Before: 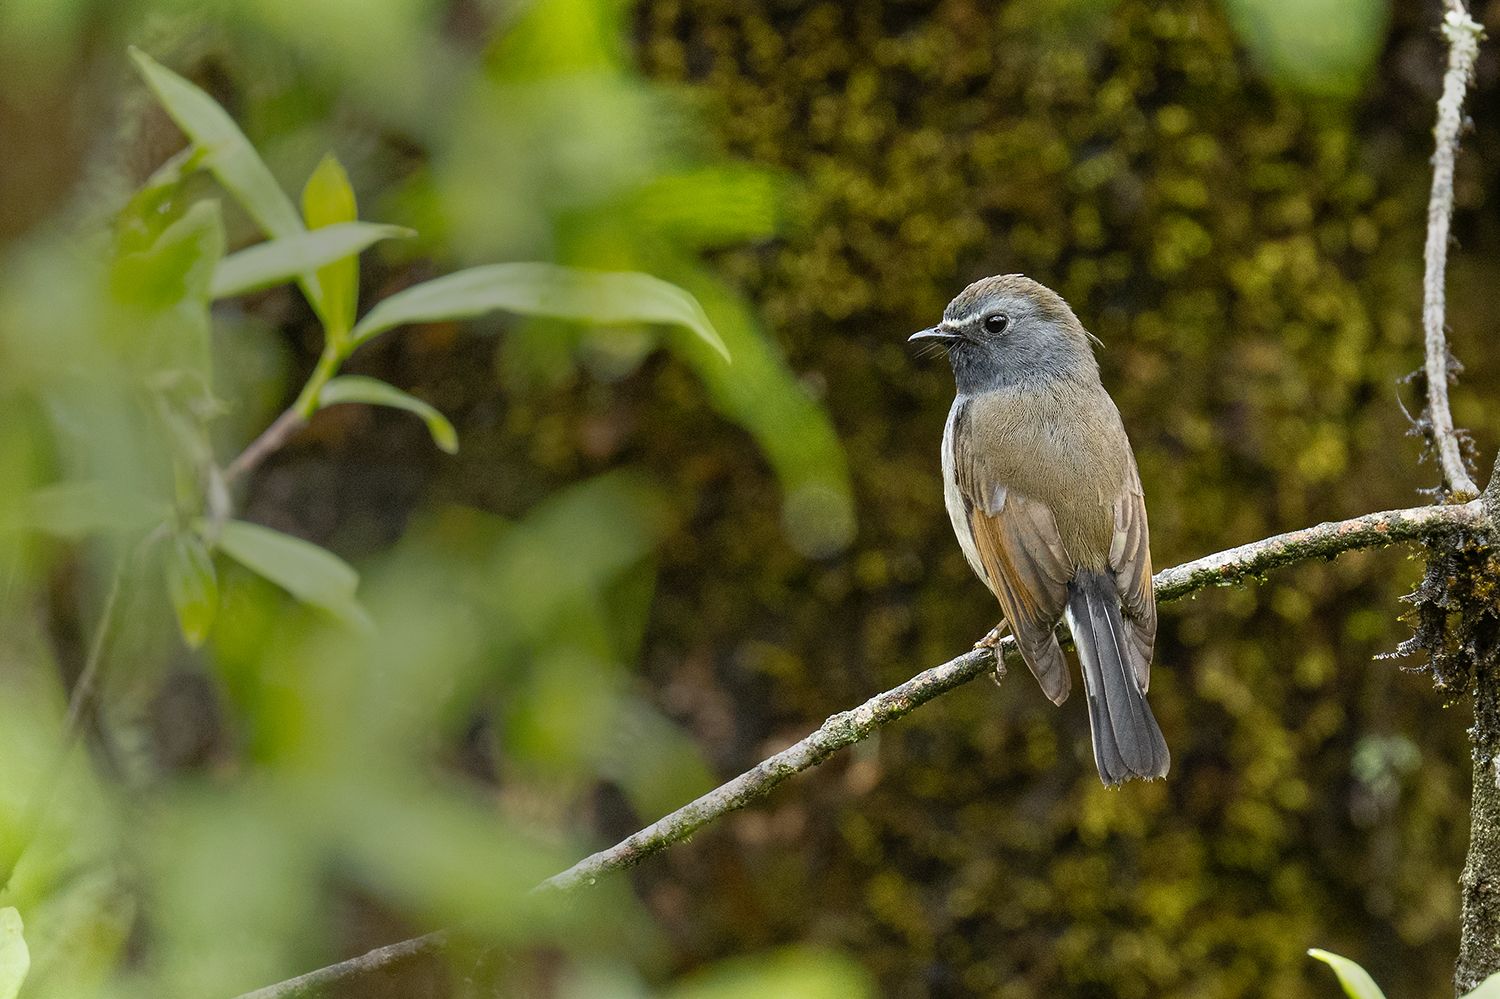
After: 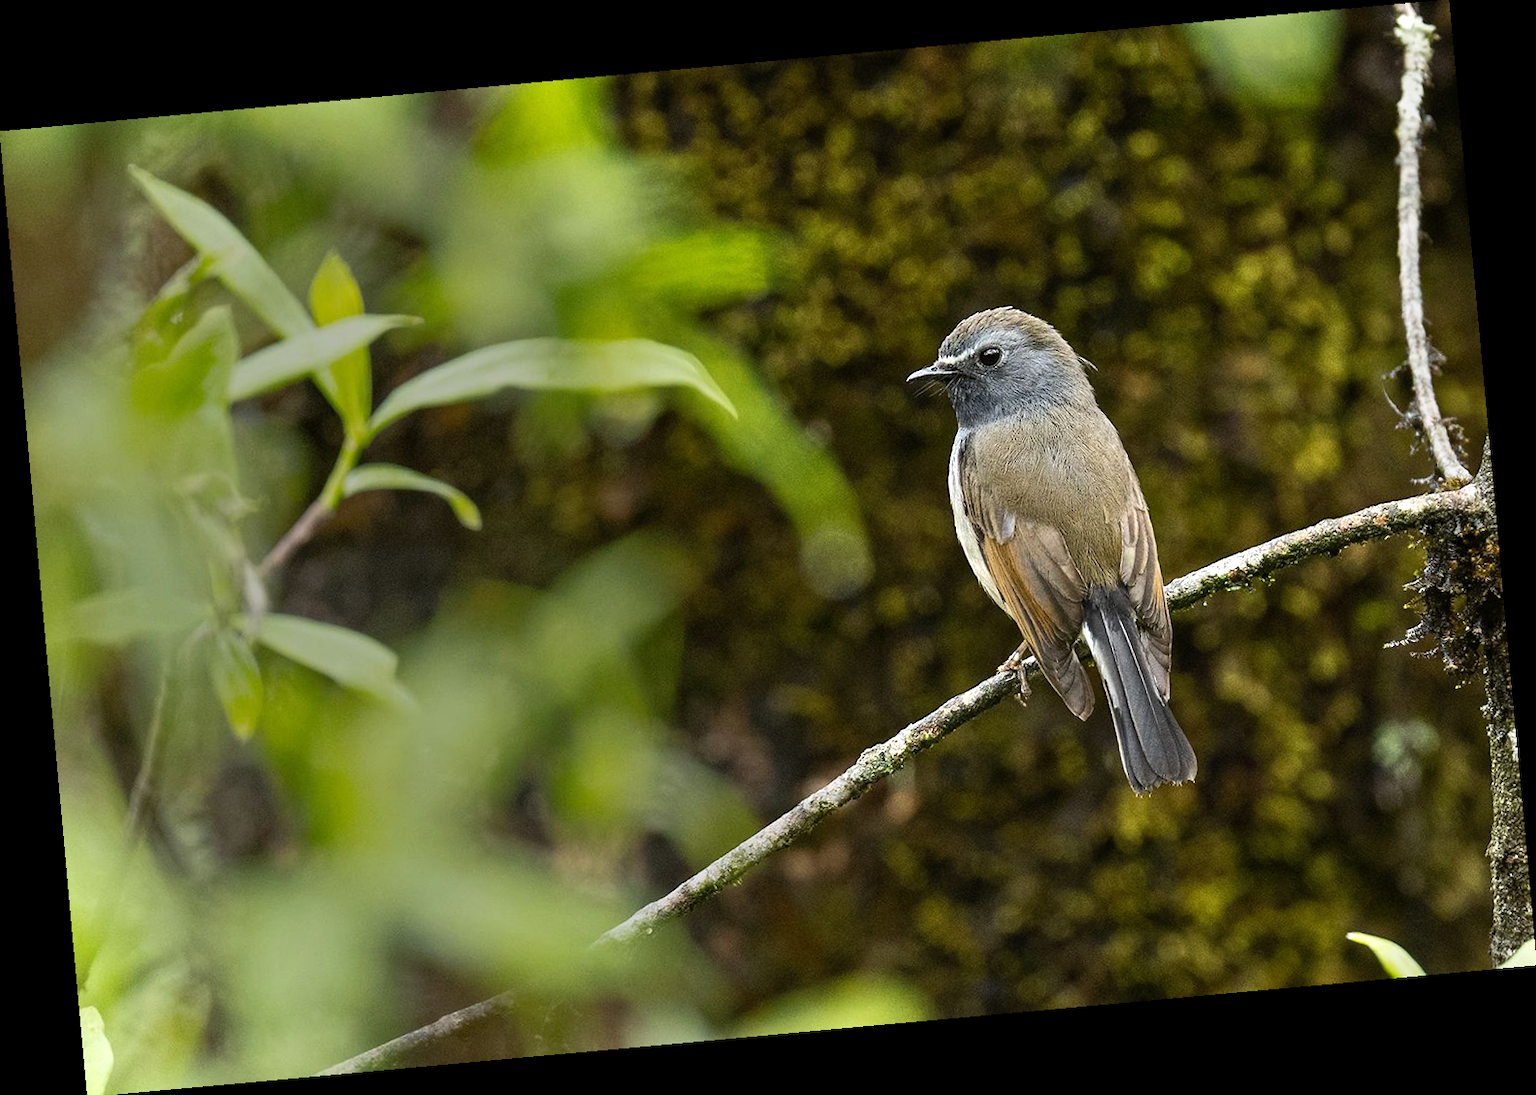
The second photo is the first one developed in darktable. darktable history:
tone equalizer: -8 EV -0.417 EV, -7 EV -0.389 EV, -6 EV -0.333 EV, -5 EV -0.222 EV, -3 EV 0.222 EV, -2 EV 0.333 EV, -1 EV 0.389 EV, +0 EV 0.417 EV, edges refinement/feathering 500, mask exposure compensation -1.57 EV, preserve details no
rotate and perspective: rotation -5.2°, automatic cropping off
